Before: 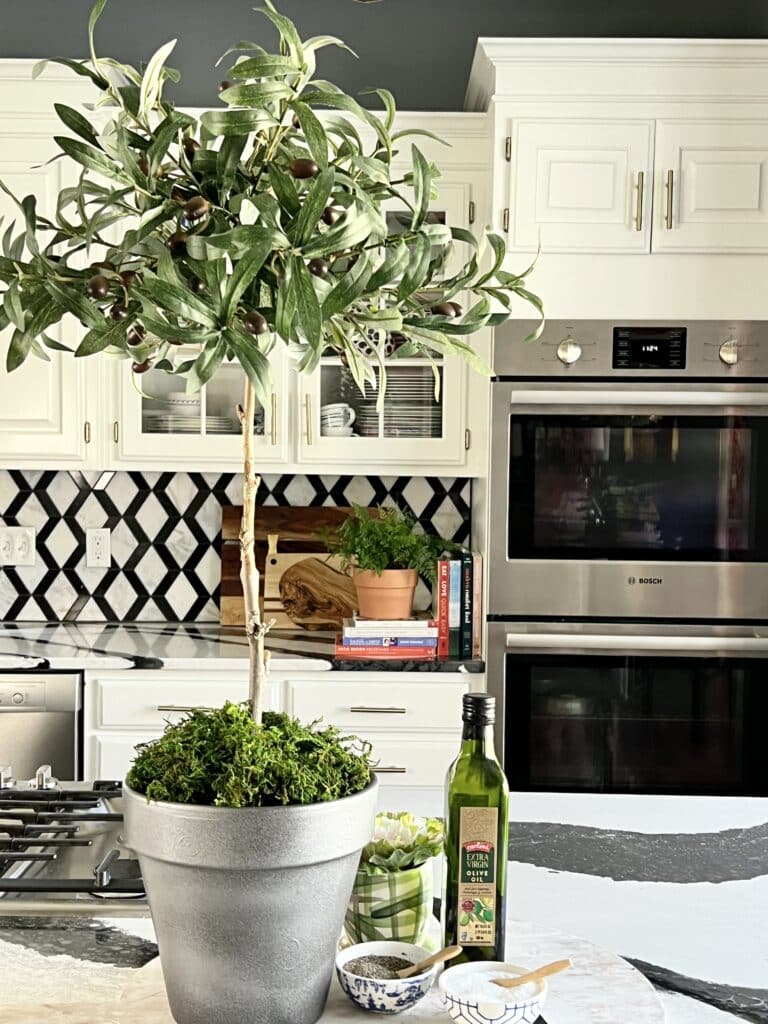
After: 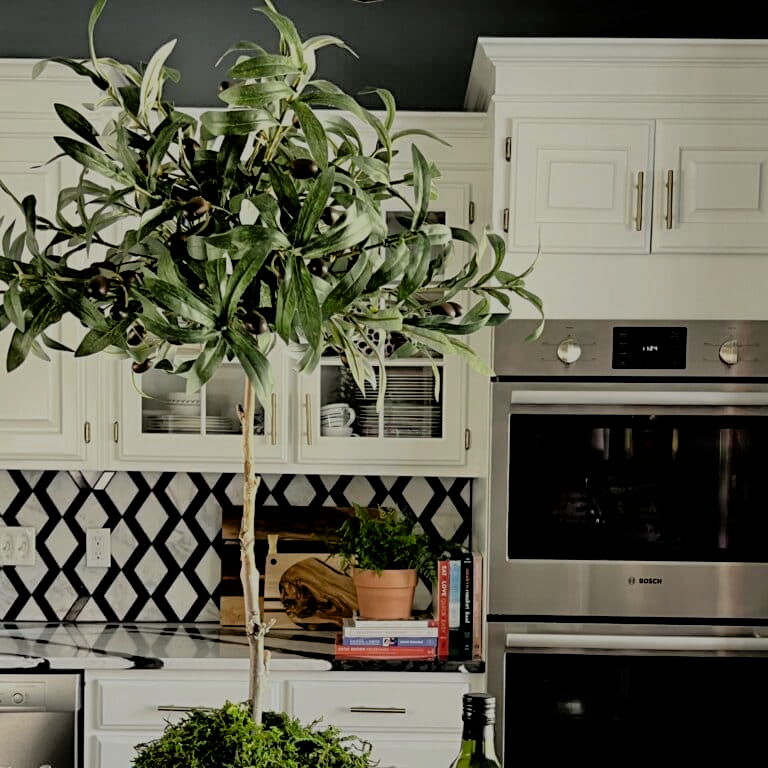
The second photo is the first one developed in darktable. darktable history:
tone equalizer: -8 EV -2 EV, -7 EV -2 EV, -6 EV -2 EV, -5 EV -2 EV, -4 EV -2 EV, -3 EV -2 EV, -2 EV -2 EV, -1 EV -1.63 EV, +0 EV -2 EV
crop: bottom 24.967%
exposure: black level correction 0.008, exposure 0.979 EV, compensate highlight preservation false
filmic rgb: black relative exposure -4.93 EV, white relative exposure 2.84 EV, hardness 3.72
